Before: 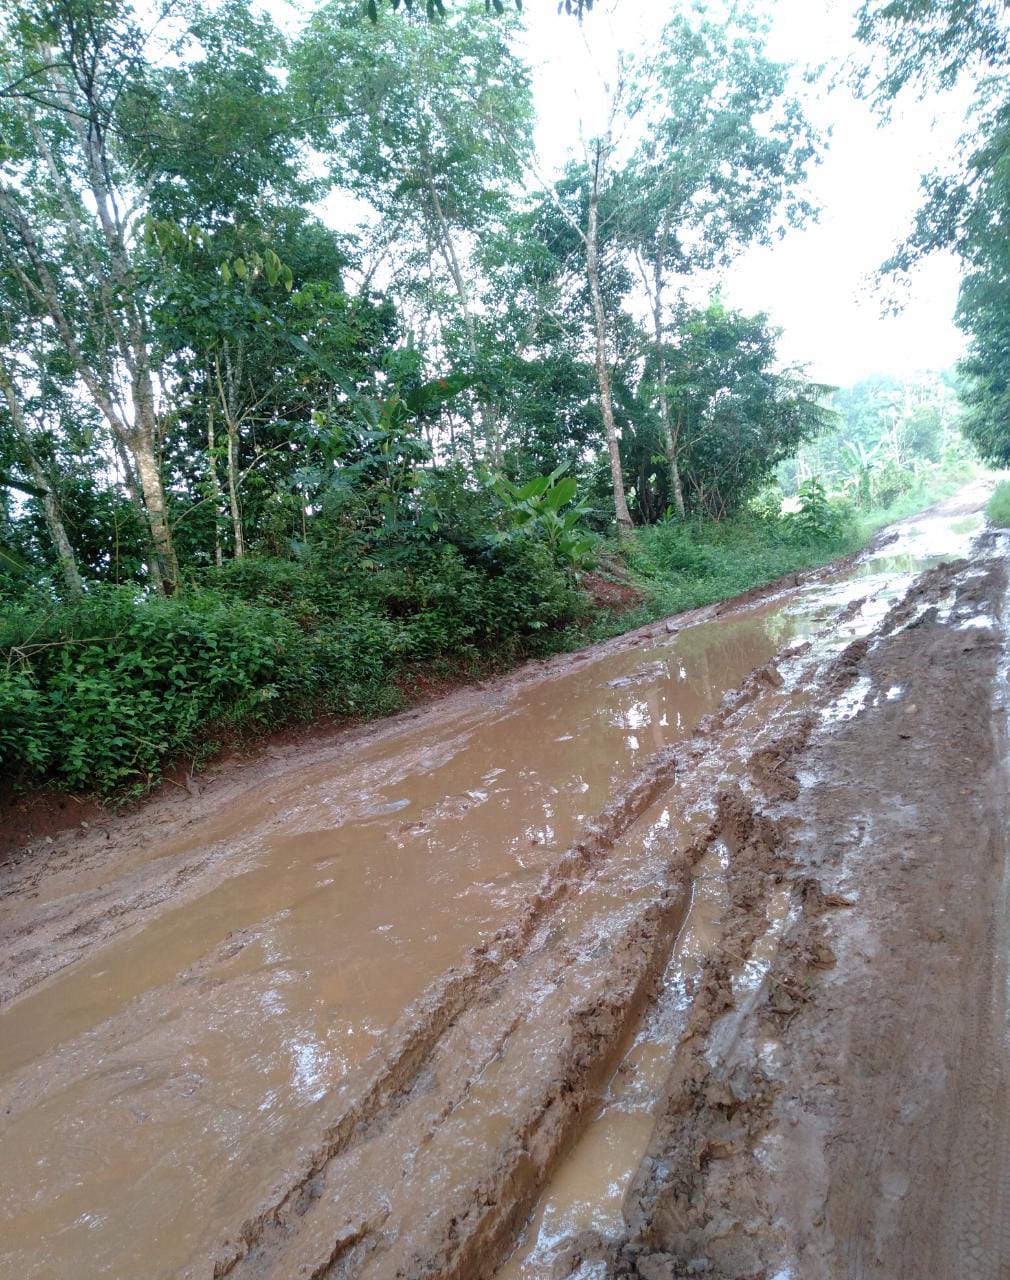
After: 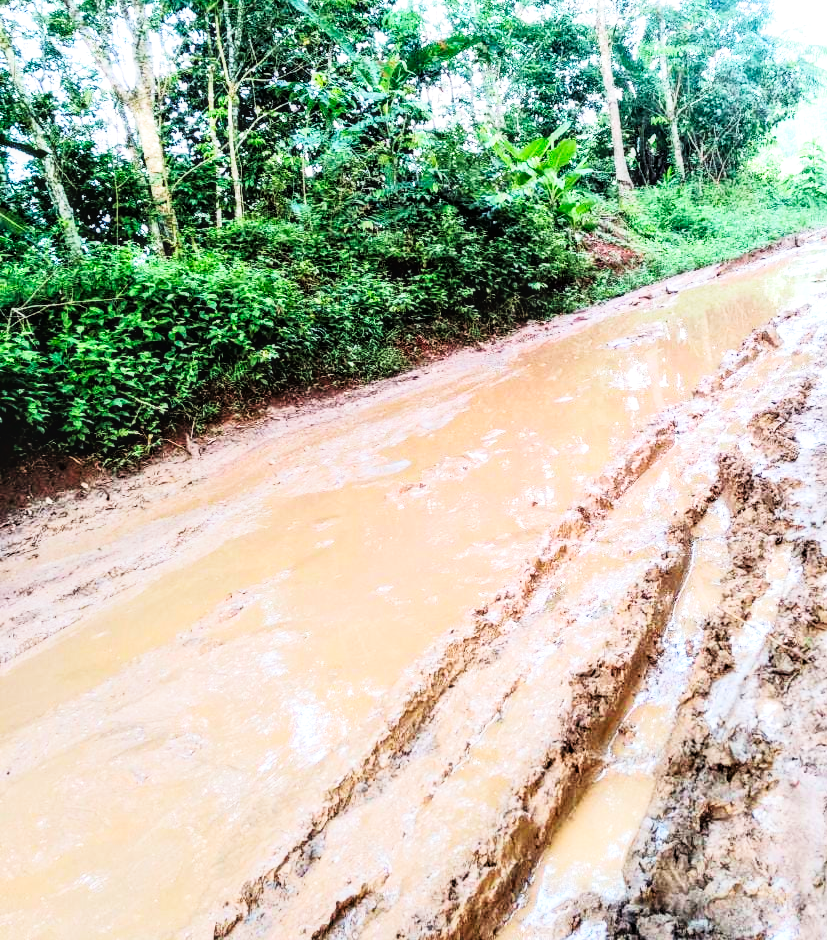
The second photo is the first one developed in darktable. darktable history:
base curve: curves: ch0 [(0, 0.003) (0.001, 0.002) (0.006, 0.004) (0.02, 0.022) (0.048, 0.086) (0.094, 0.234) (0.162, 0.431) (0.258, 0.629) (0.385, 0.8) (0.548, 0.918) (0.751, 0.988) (1, 1)], preserve colors none
local contrast: detail 130%
tone curve: curves: ch0 [(0.016, 0.011) (0.084, 0.026) (0.469, 0.508) (0.721, 0.862) (1, 1)], color space Lab, linked channels, preserve colors none
crop: top 26.515%, right 18.054%
